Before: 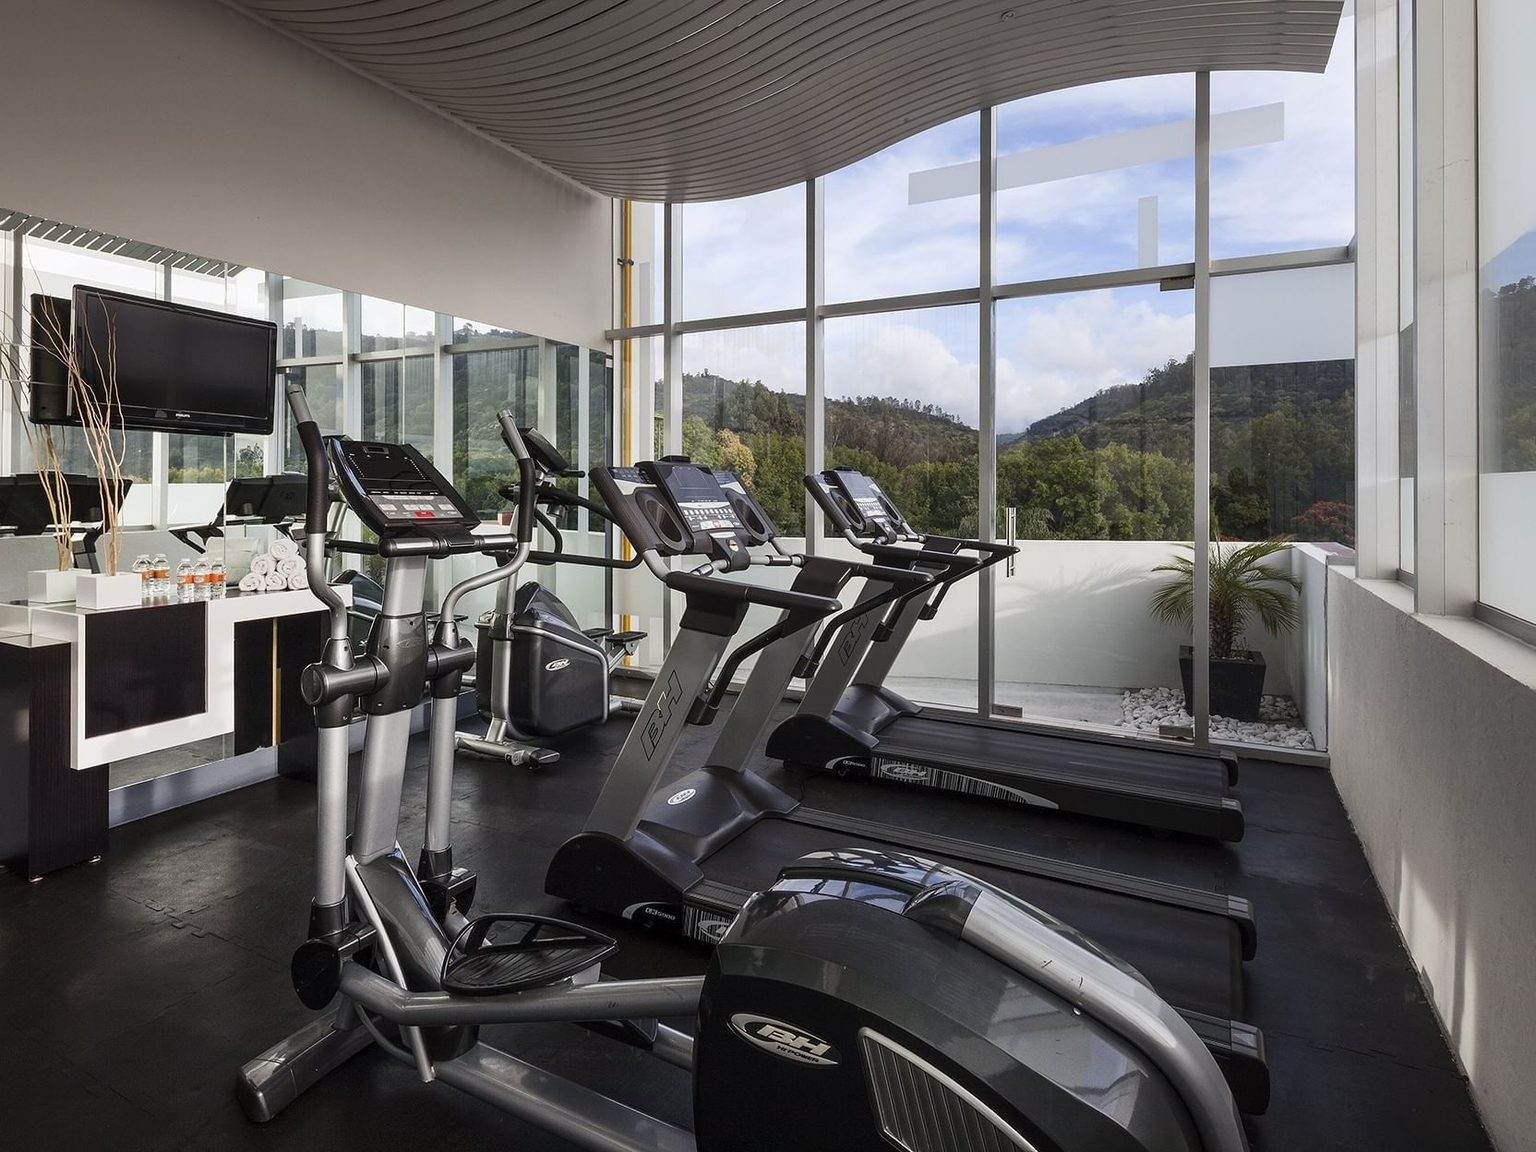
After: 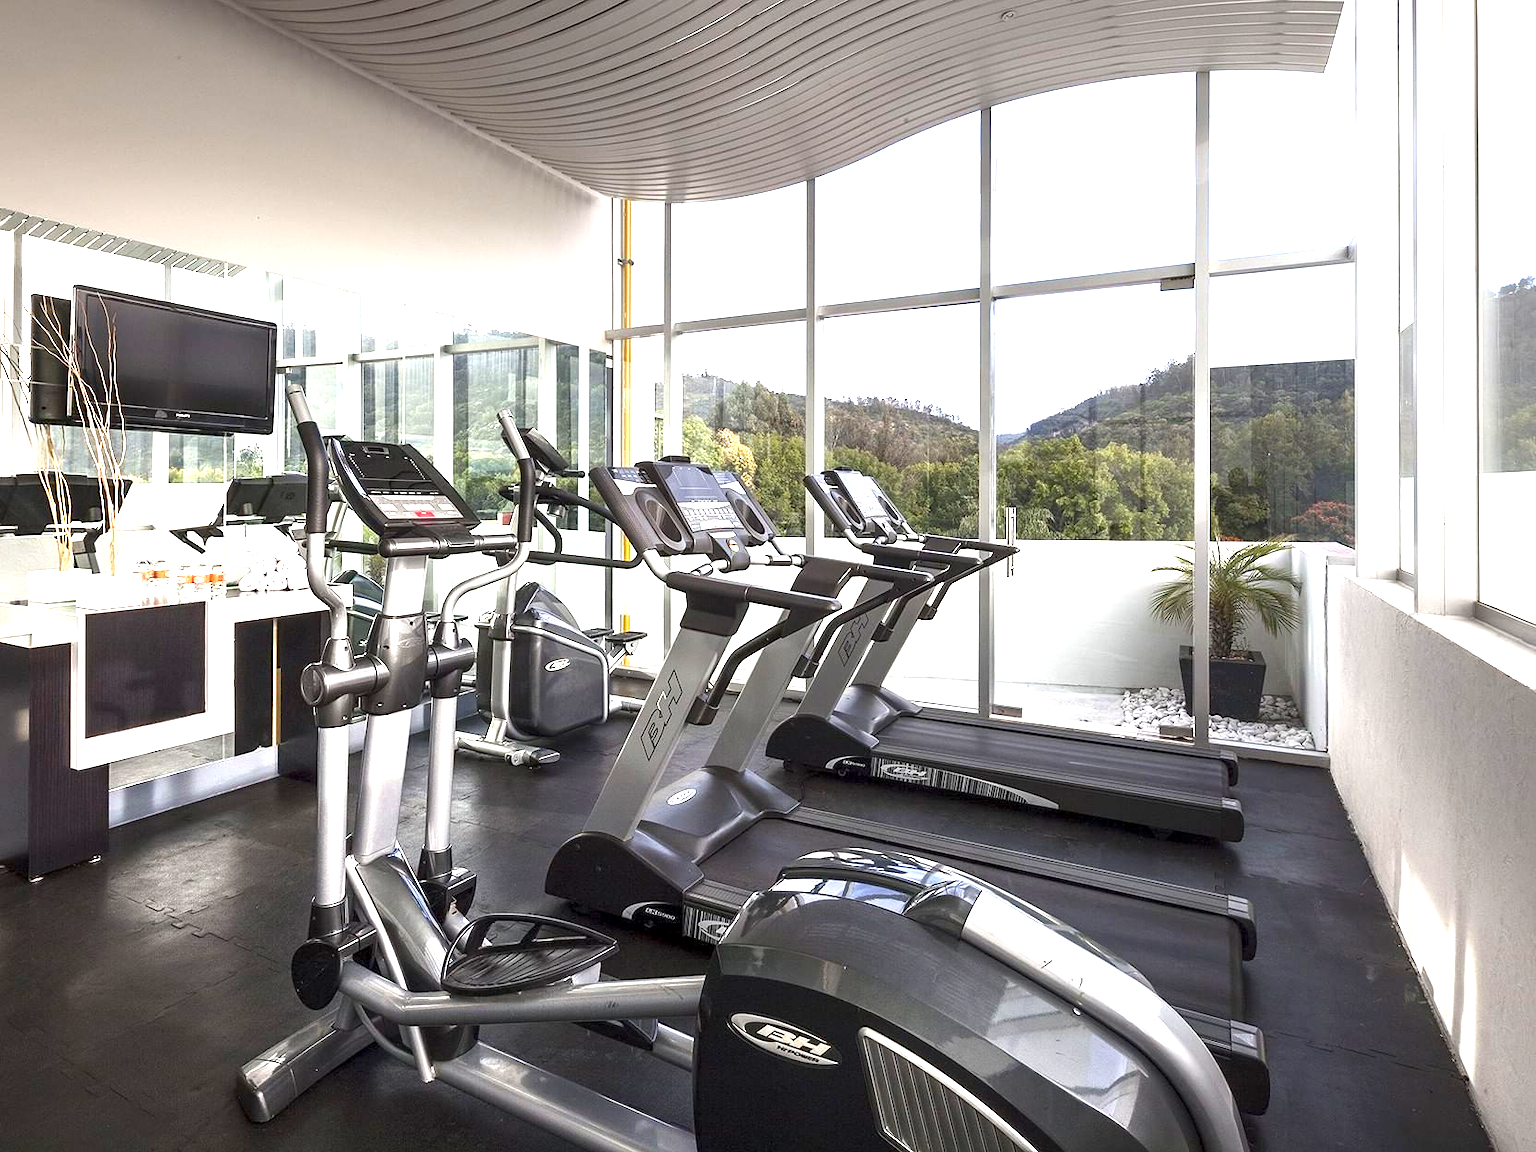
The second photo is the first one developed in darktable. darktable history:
exposure: black level correction 0.001, exposure 1.717 EV, compensate highlight preservation false
